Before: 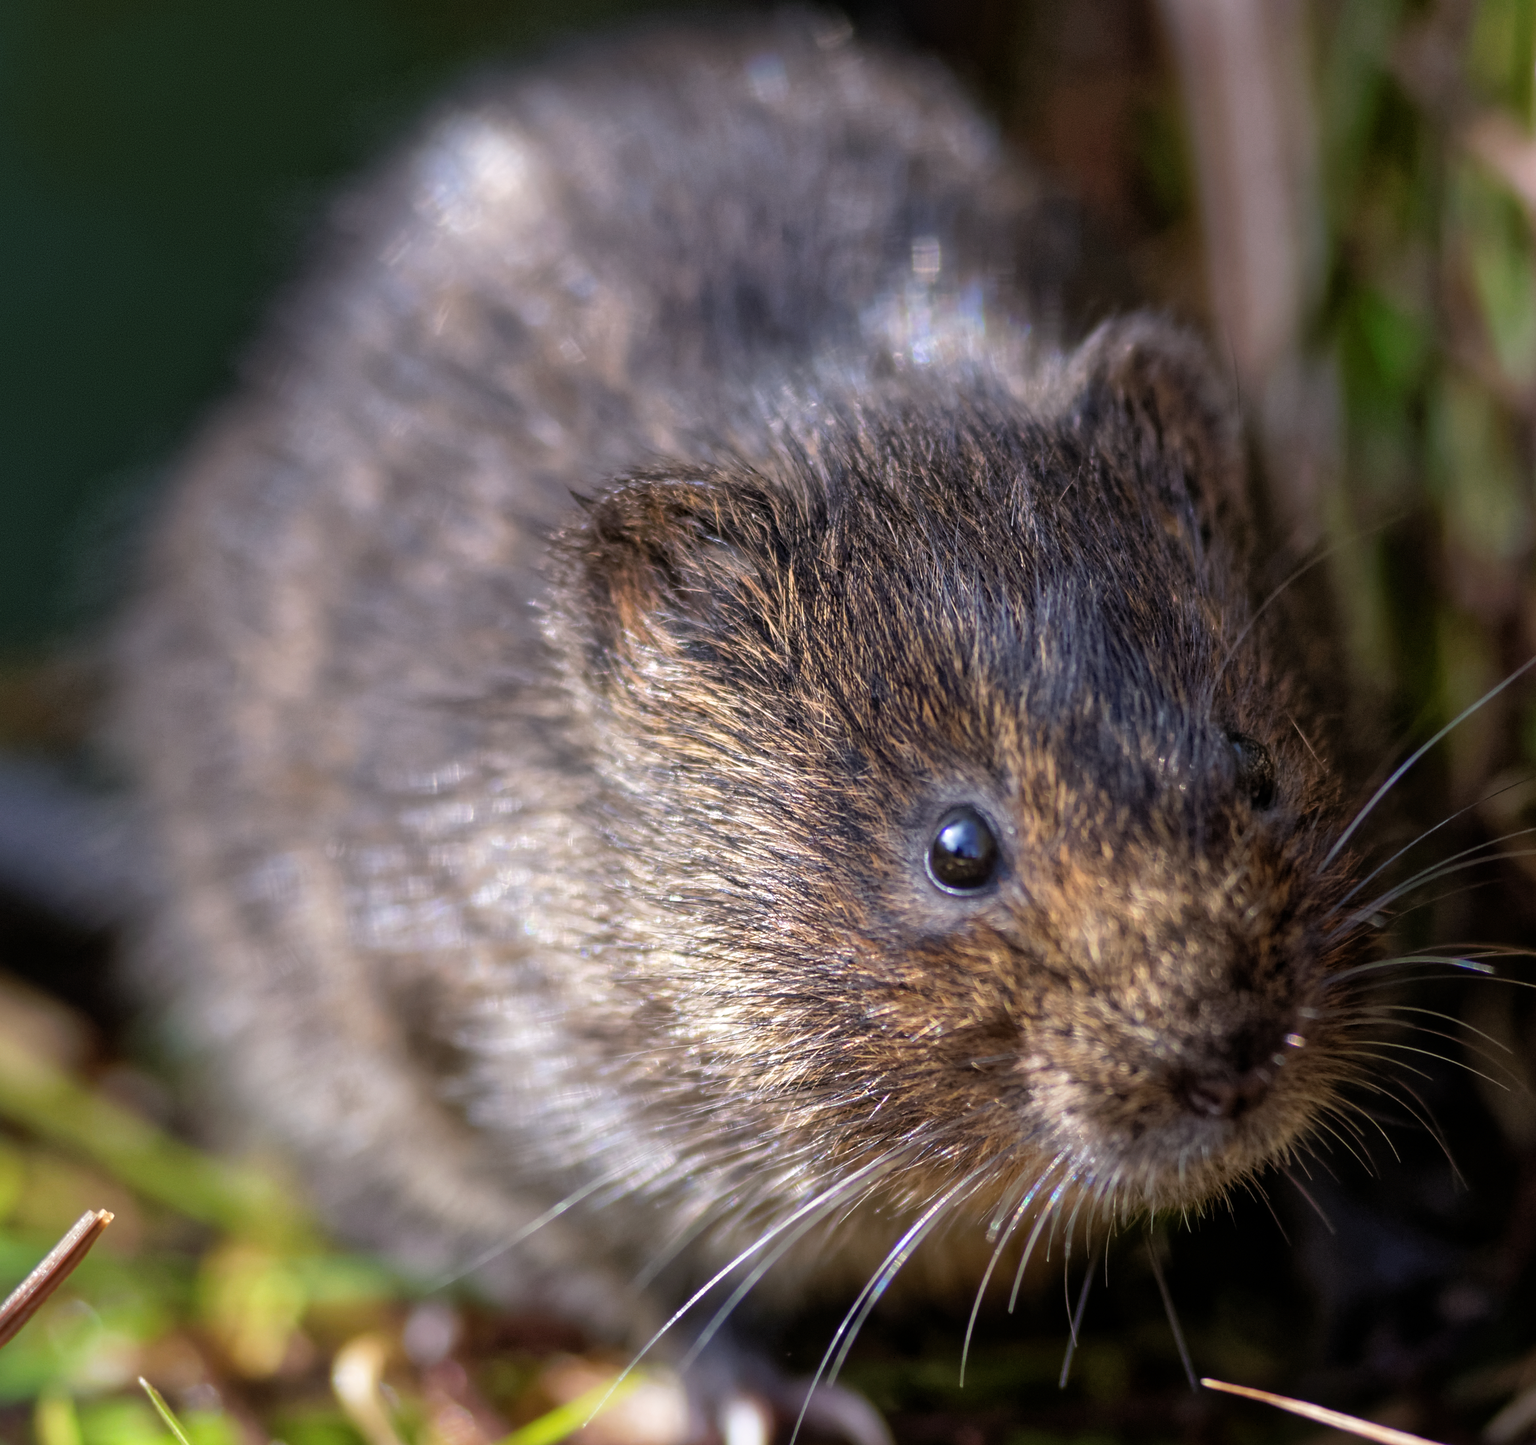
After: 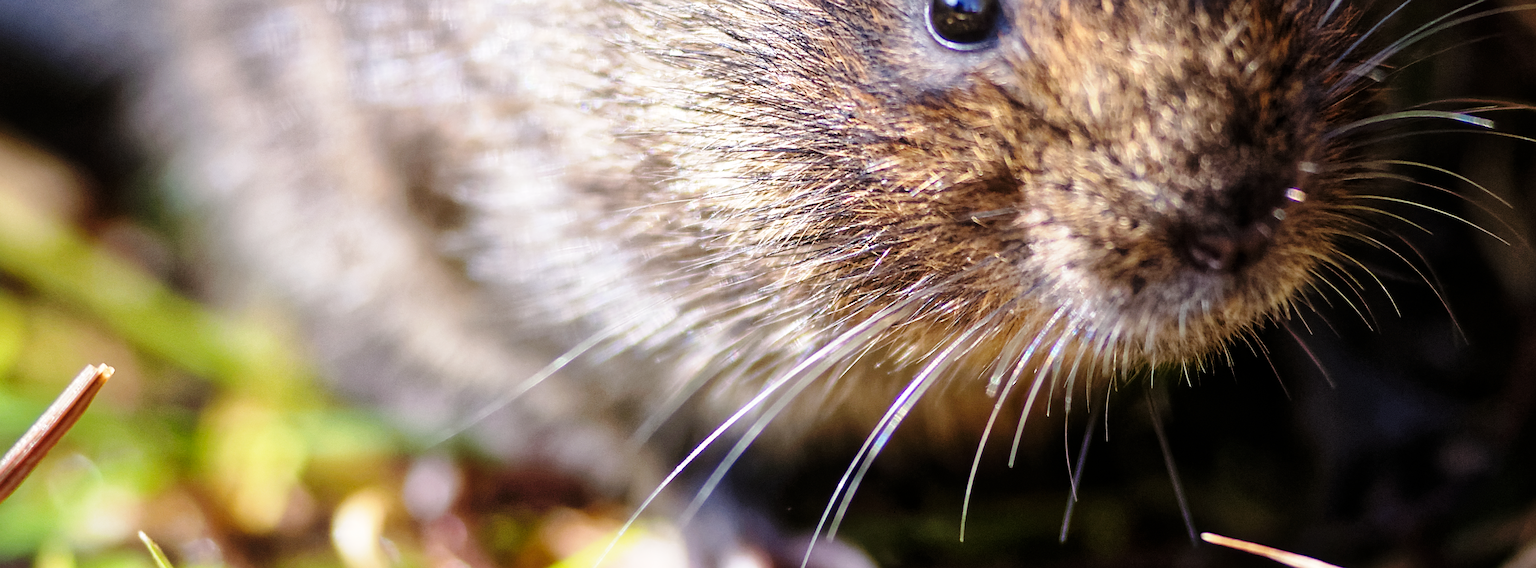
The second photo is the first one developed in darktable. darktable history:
base curve: curves: ch0 [(0, 0) (0.028, 0.03) (0.121, 0.232) (0.46, 0.748) (0.859, 0.968) (1, 1)], preserve colors none
sharpen: on, module defaults
crop and rotate: top 58.585%, bottom 2.063%
